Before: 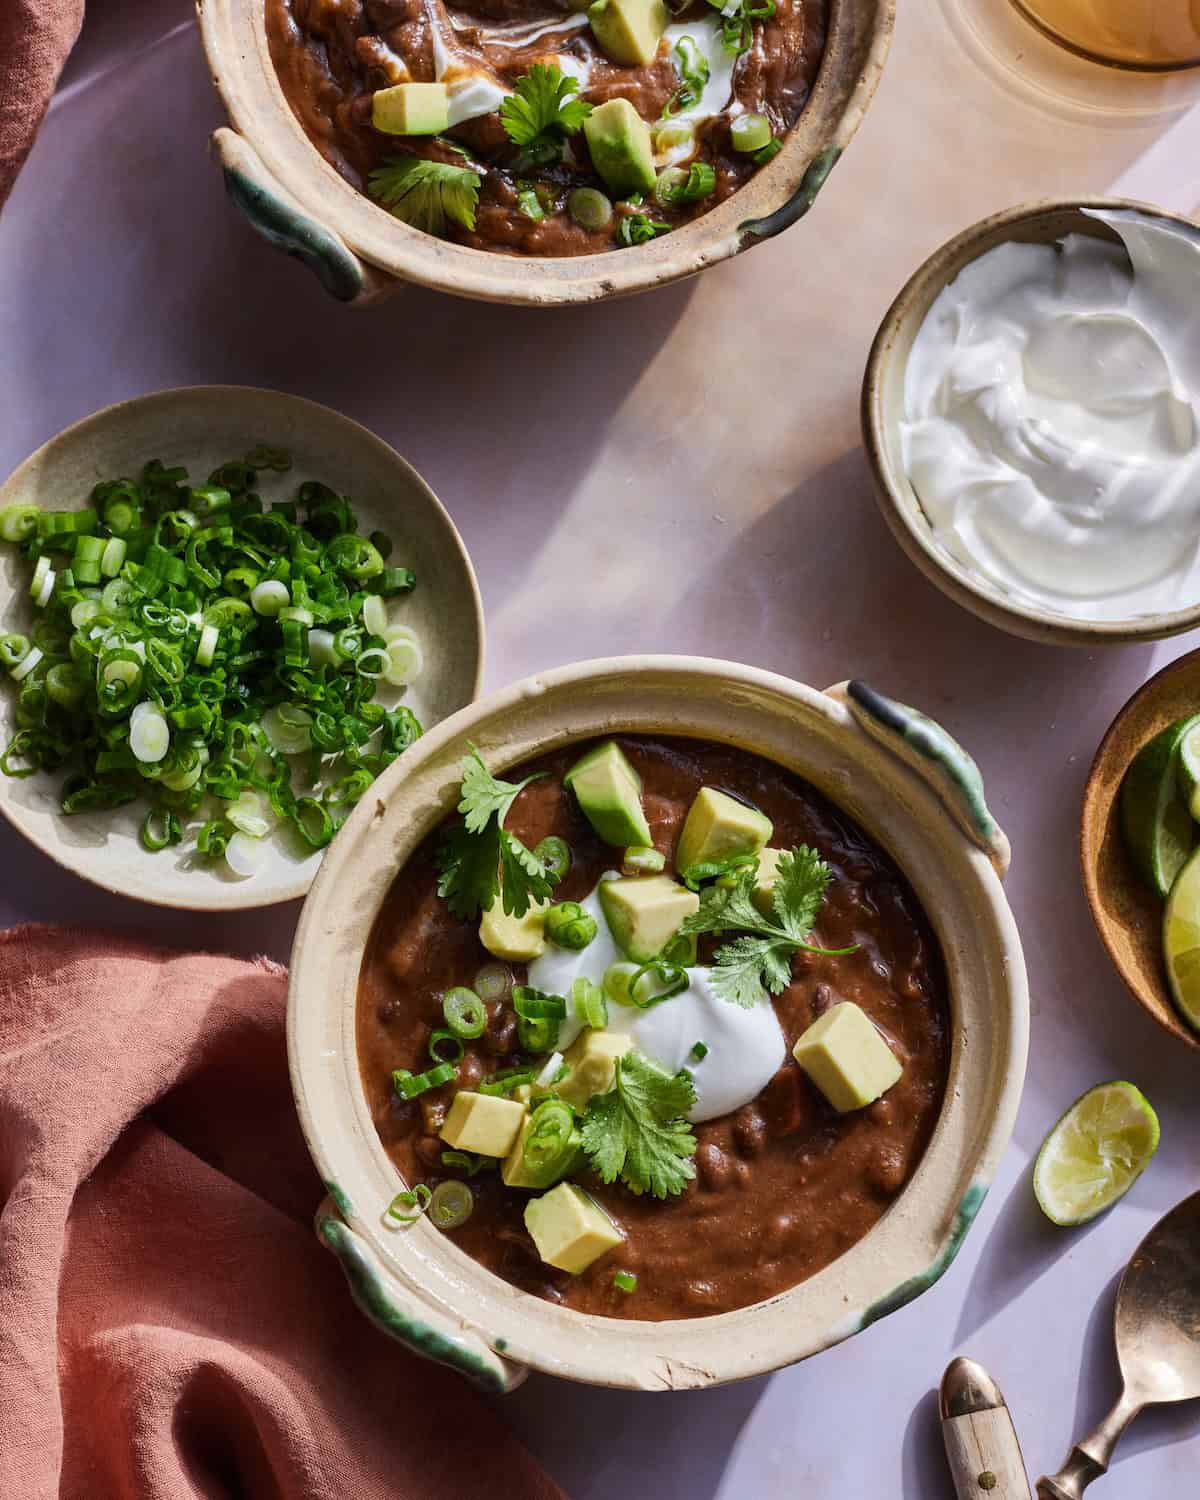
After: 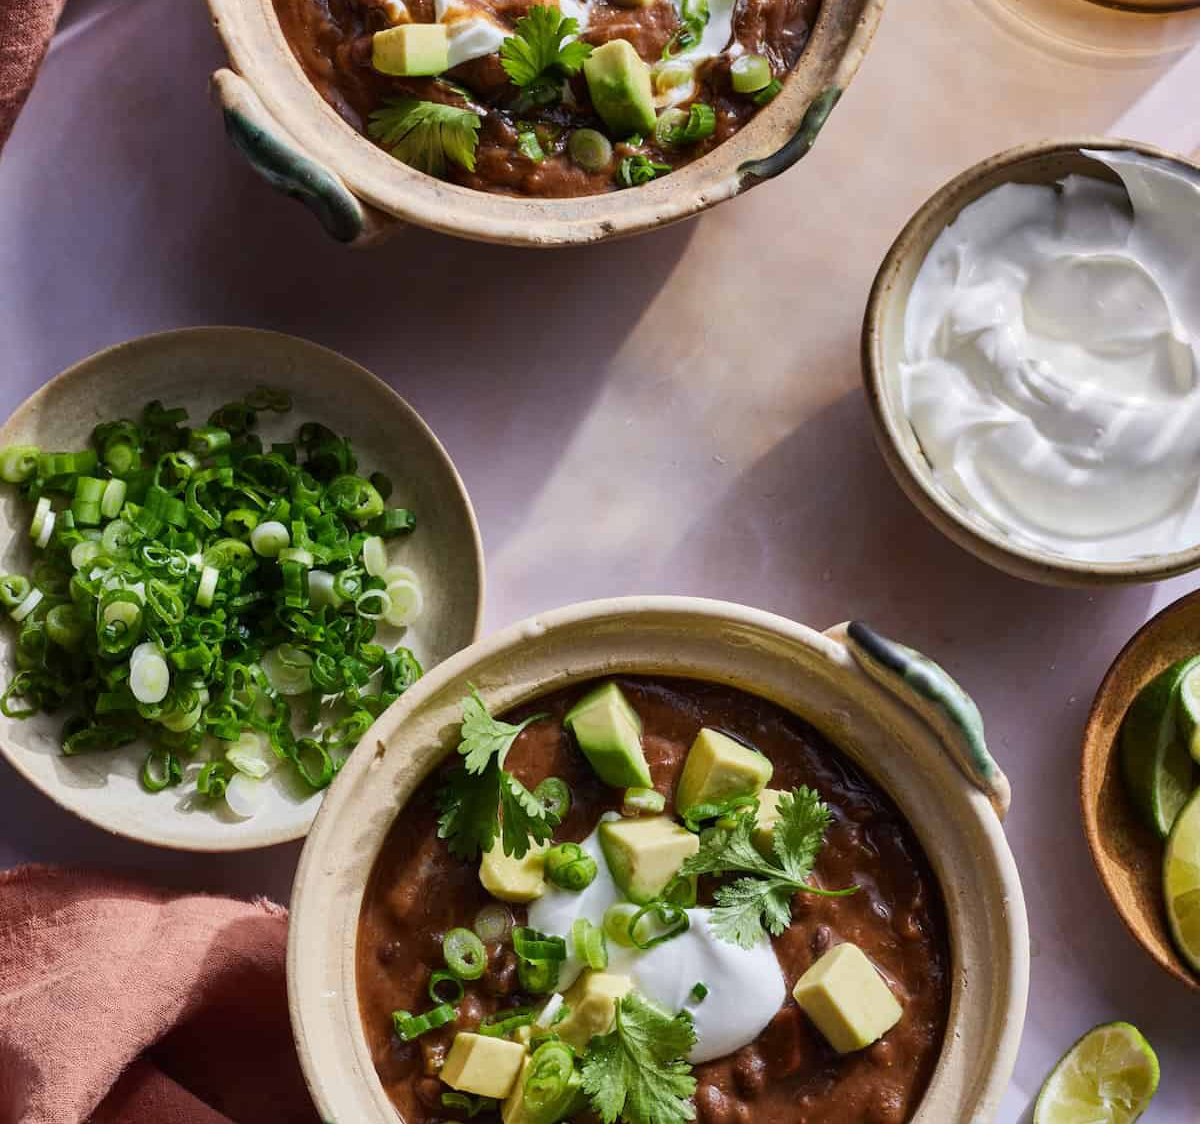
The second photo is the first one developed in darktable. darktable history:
crop: top 3.961%, bottom 21.062%
